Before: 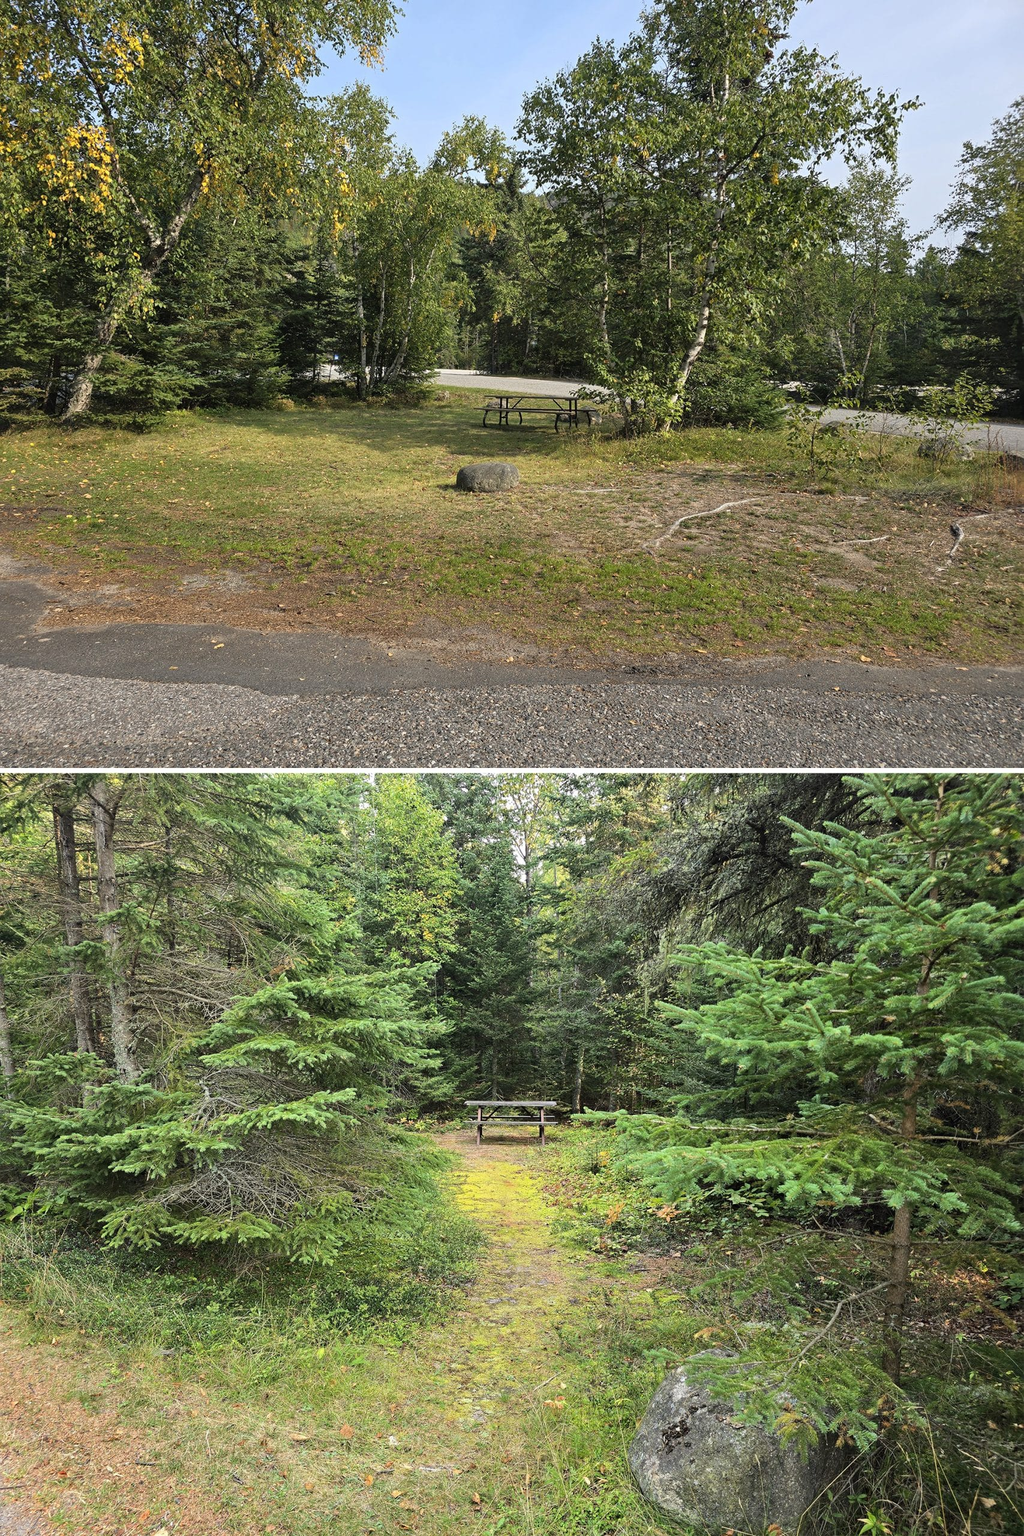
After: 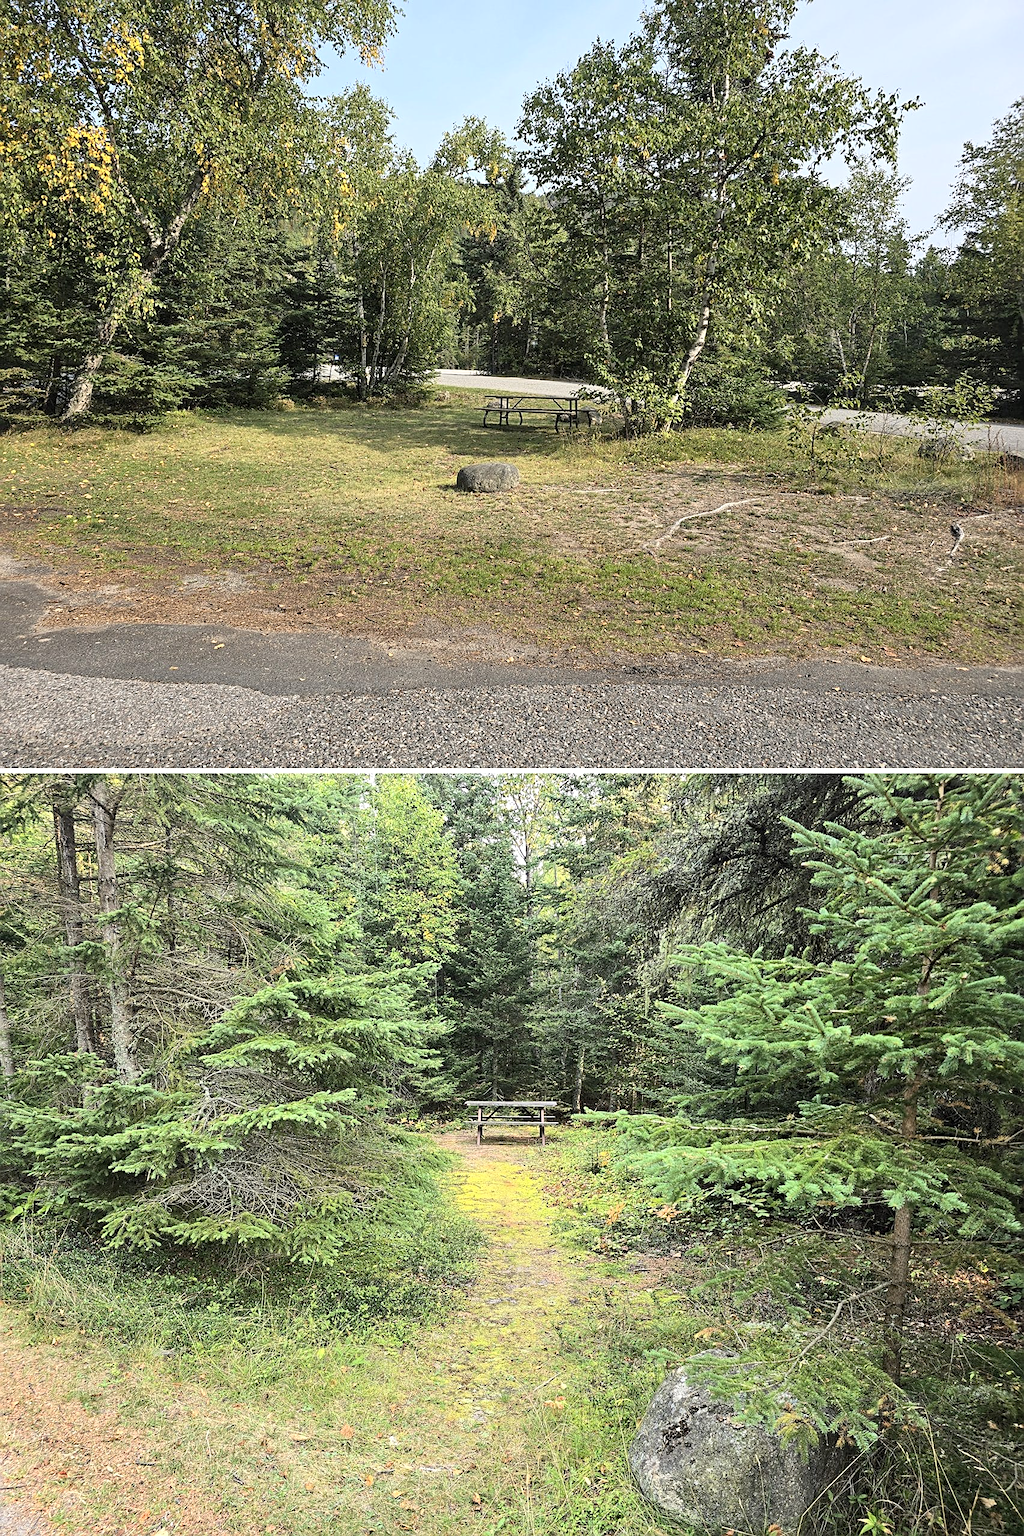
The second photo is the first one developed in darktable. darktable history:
local contrast: highlights 103%, shadows 99%, detail 120%, midtone range 0.2
sharpen: on, module defaults
contrast brightness saturation: contrast 0.203, brightness 0.155, saturation 0.223
color correction: highlights b* 0.031, saturation 0.793
